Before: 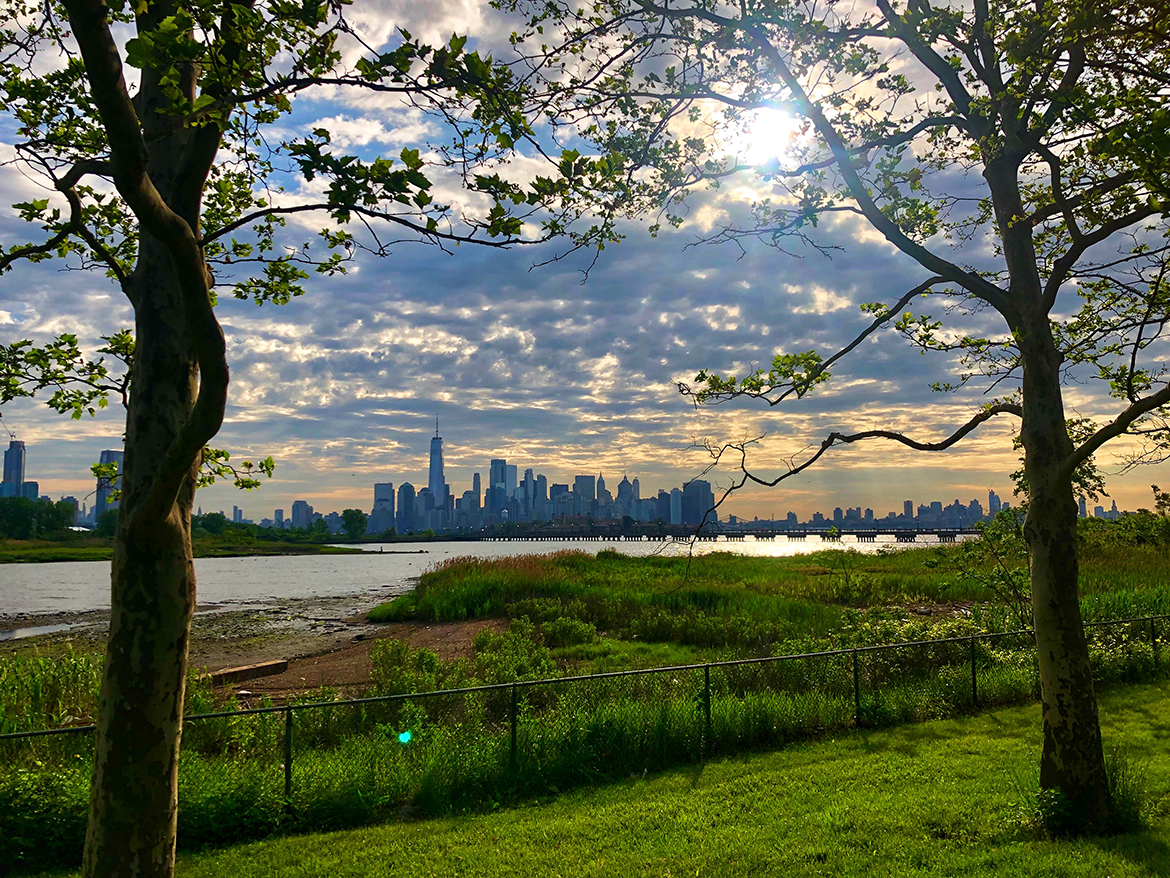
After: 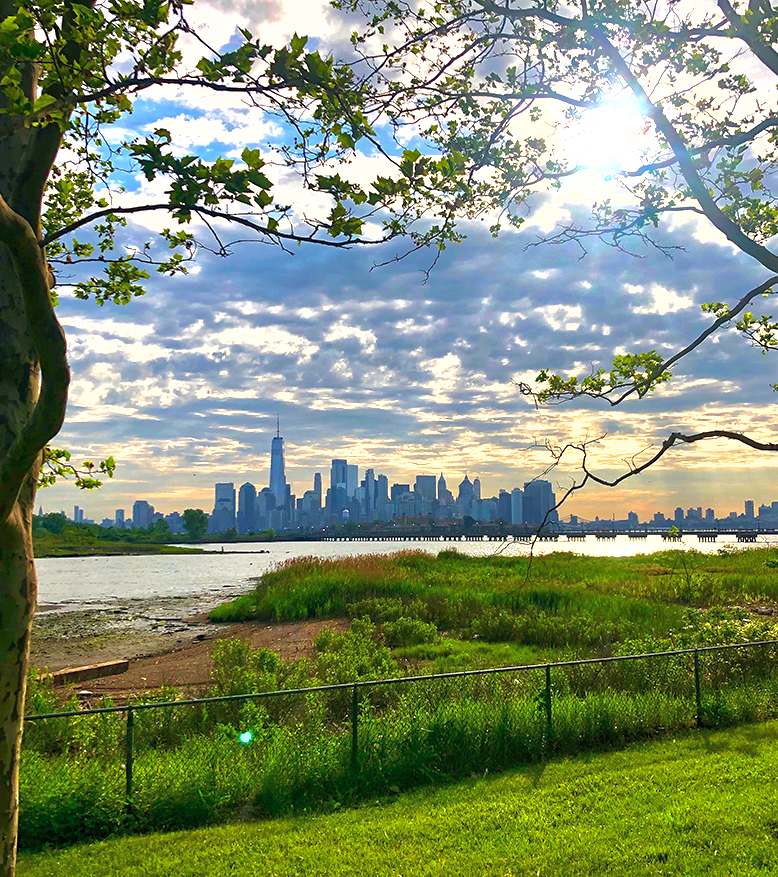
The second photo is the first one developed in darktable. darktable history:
exposure: exposure 1 EV, compensate exposure bias true, compensate highlight preservation false
shadows and highlights: on, module defaults
crop and rotate: left 13.668%, right 19.772%
